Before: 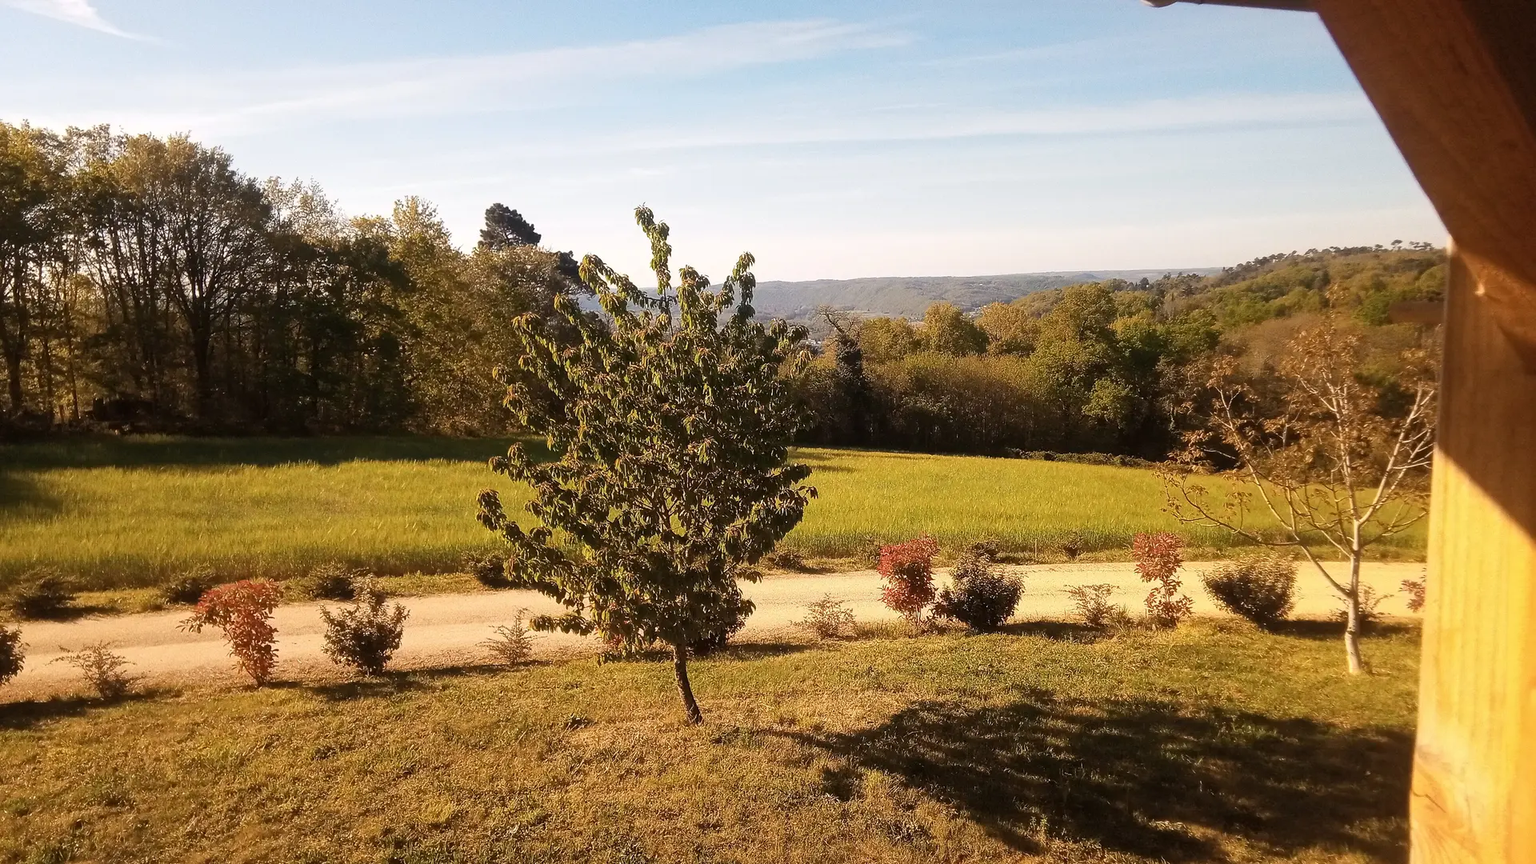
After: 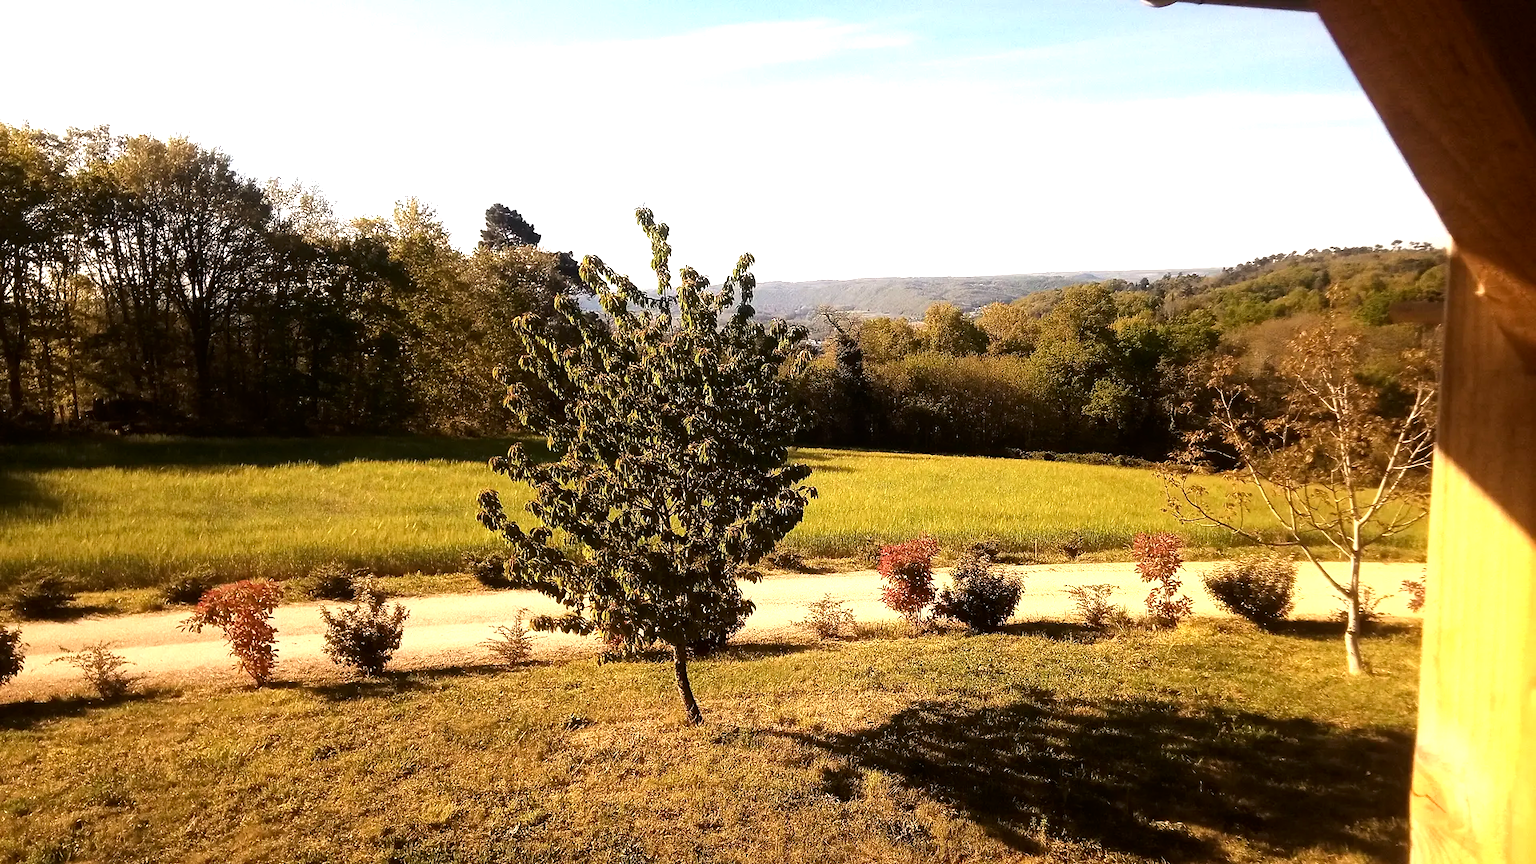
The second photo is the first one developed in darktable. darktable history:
tone equalizer: -8 EV -0.729 EV, -7 EV -0.729 EV, -6 EV -0.567 EV, -5 EV -0.364 EV, -3 EV 0.391 EV, -2 EV 0.6 EV, -1 EV 0.694 EV, +0 EV 0.755 EV, mask exposure compensation -0.486 EV
contrast brightness saturation: brightness -0.091
